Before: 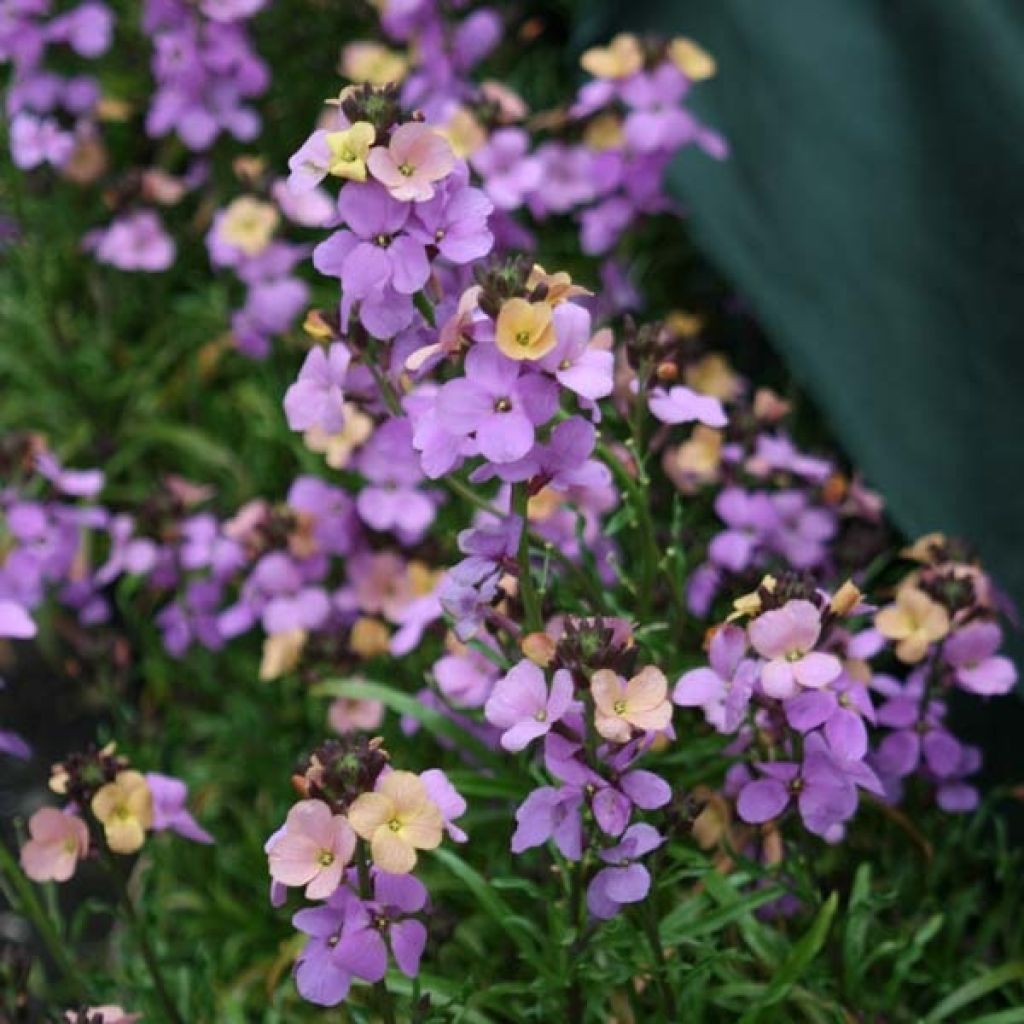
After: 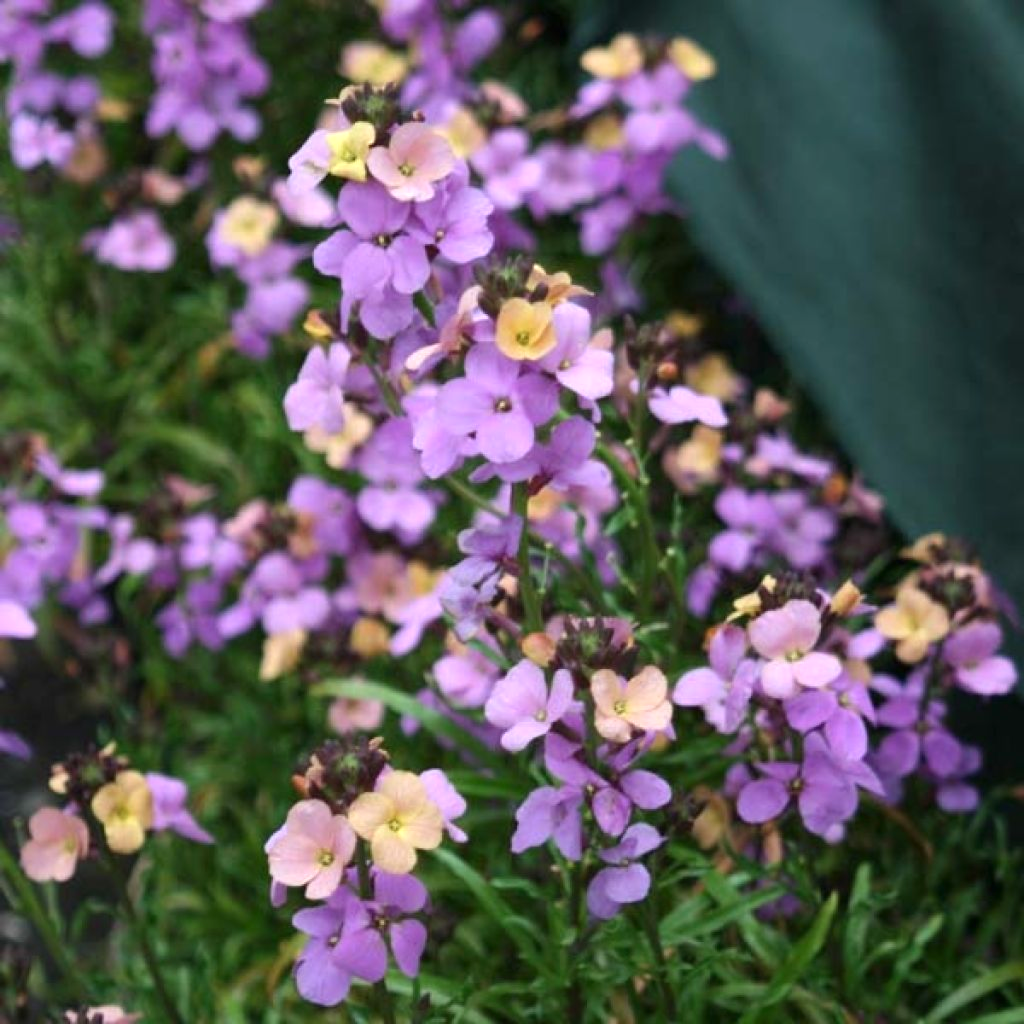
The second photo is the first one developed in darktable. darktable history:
exposure: exposure 0.378 EV, compensate highlight preservation false
contrast equalizer: octaves 7, y [[0.5 ×4, 0.524, 0.59], [0.5 ×6], [0.5 ×6], [0, 0, 0, 0.01, 0.045, 0.012], [0, 0, 0, 0.044, 0.195, 0.131]], mix -0.984
